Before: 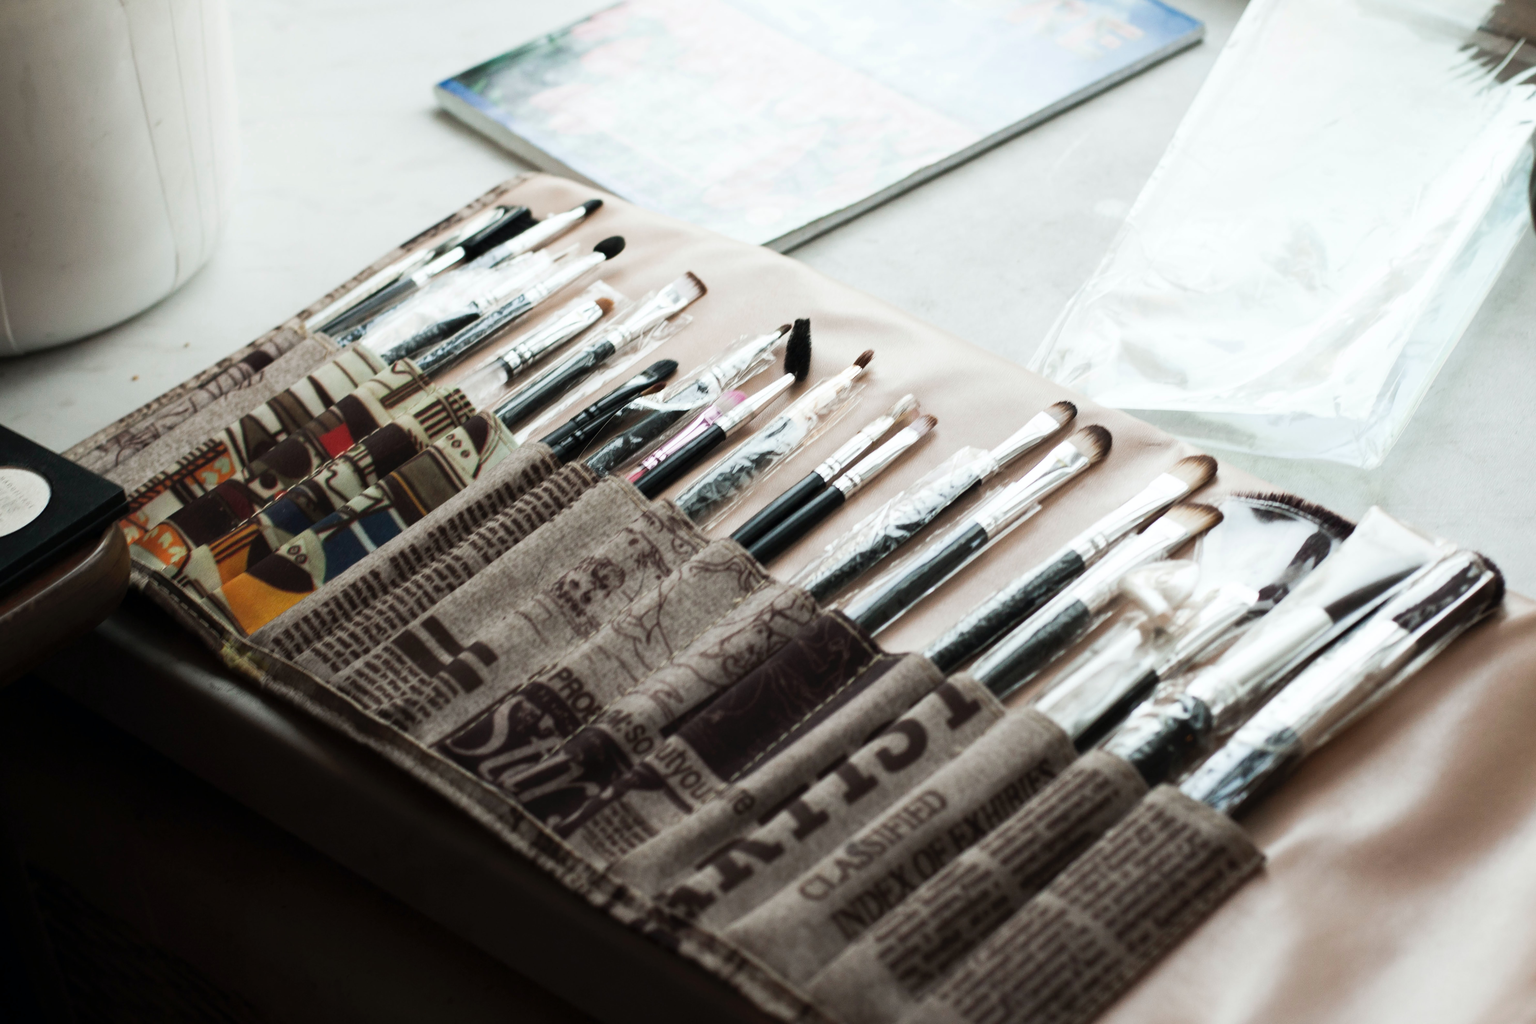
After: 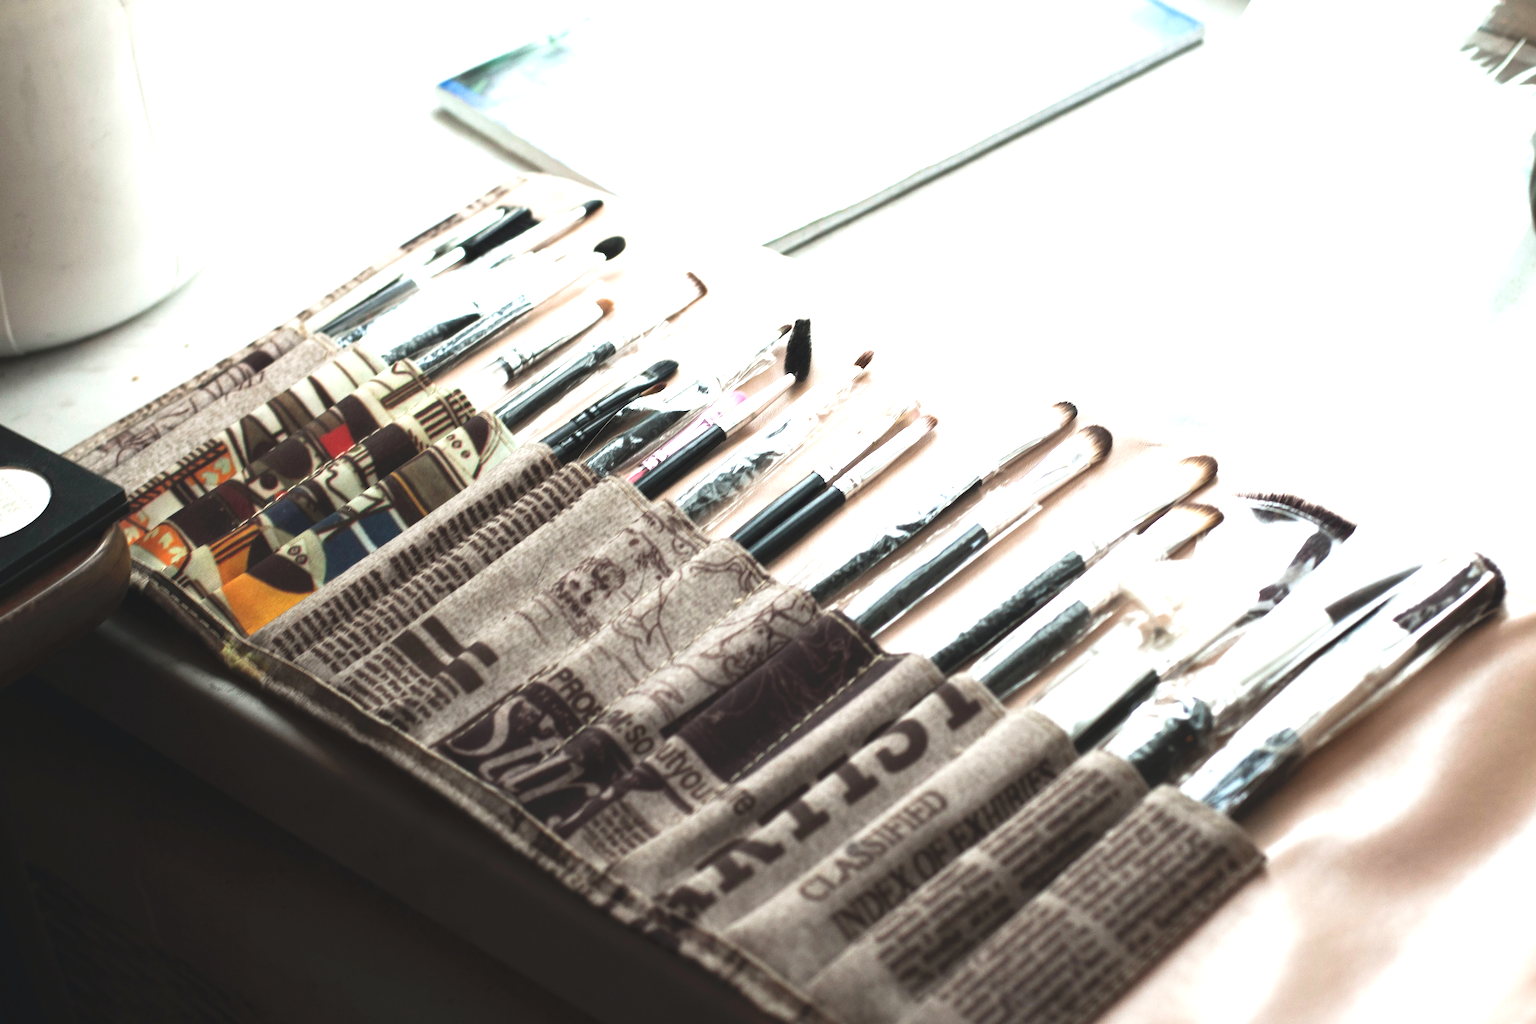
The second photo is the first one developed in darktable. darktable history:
exposure: black level correction -0.005, exposure 1 EV
